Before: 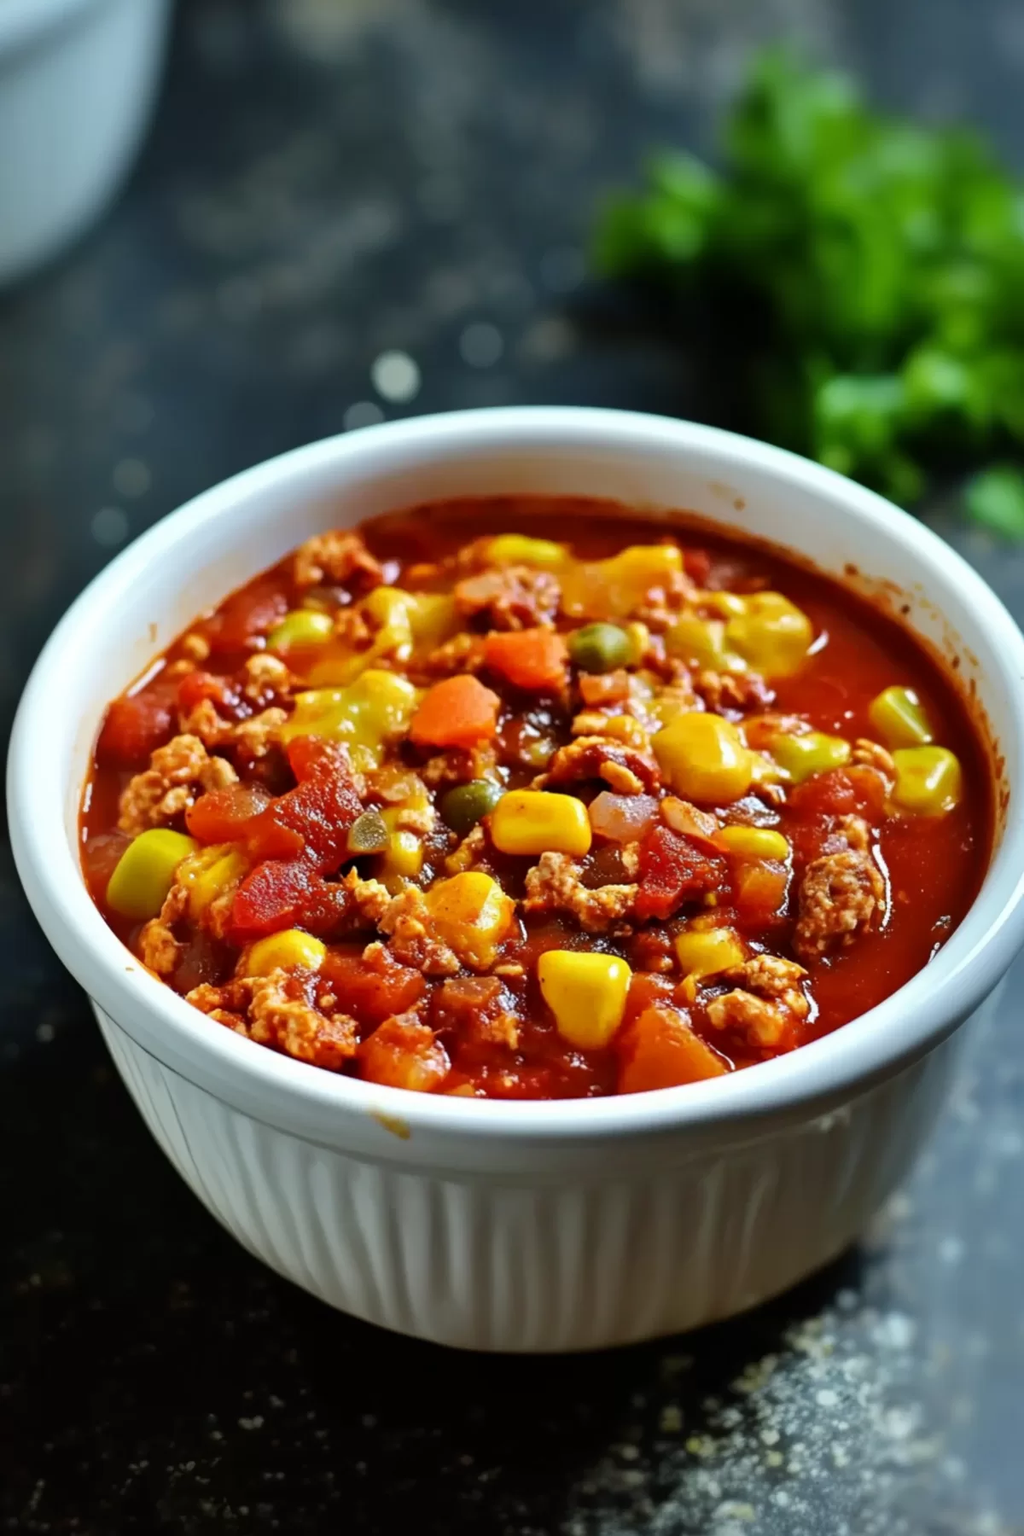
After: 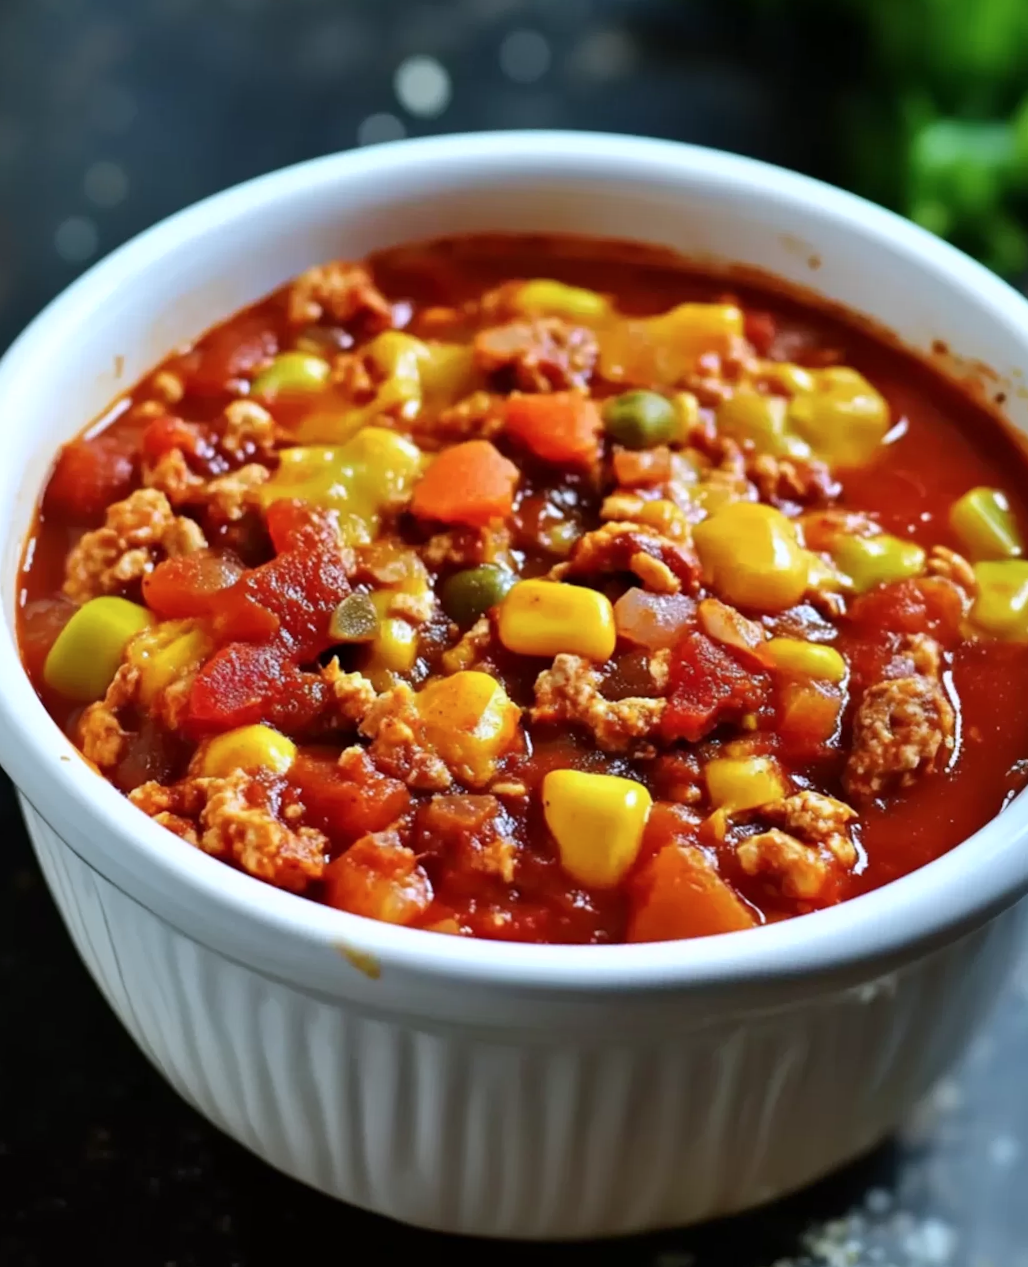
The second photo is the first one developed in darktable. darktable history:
crop and rotate: angle -3.8°, left 9.909%, top 20.545%, right 11.96%, bottom 11.891%
color calibration: illuminant as shot in camera, x 0.358, y 0.373, temperature 4628.91 K
